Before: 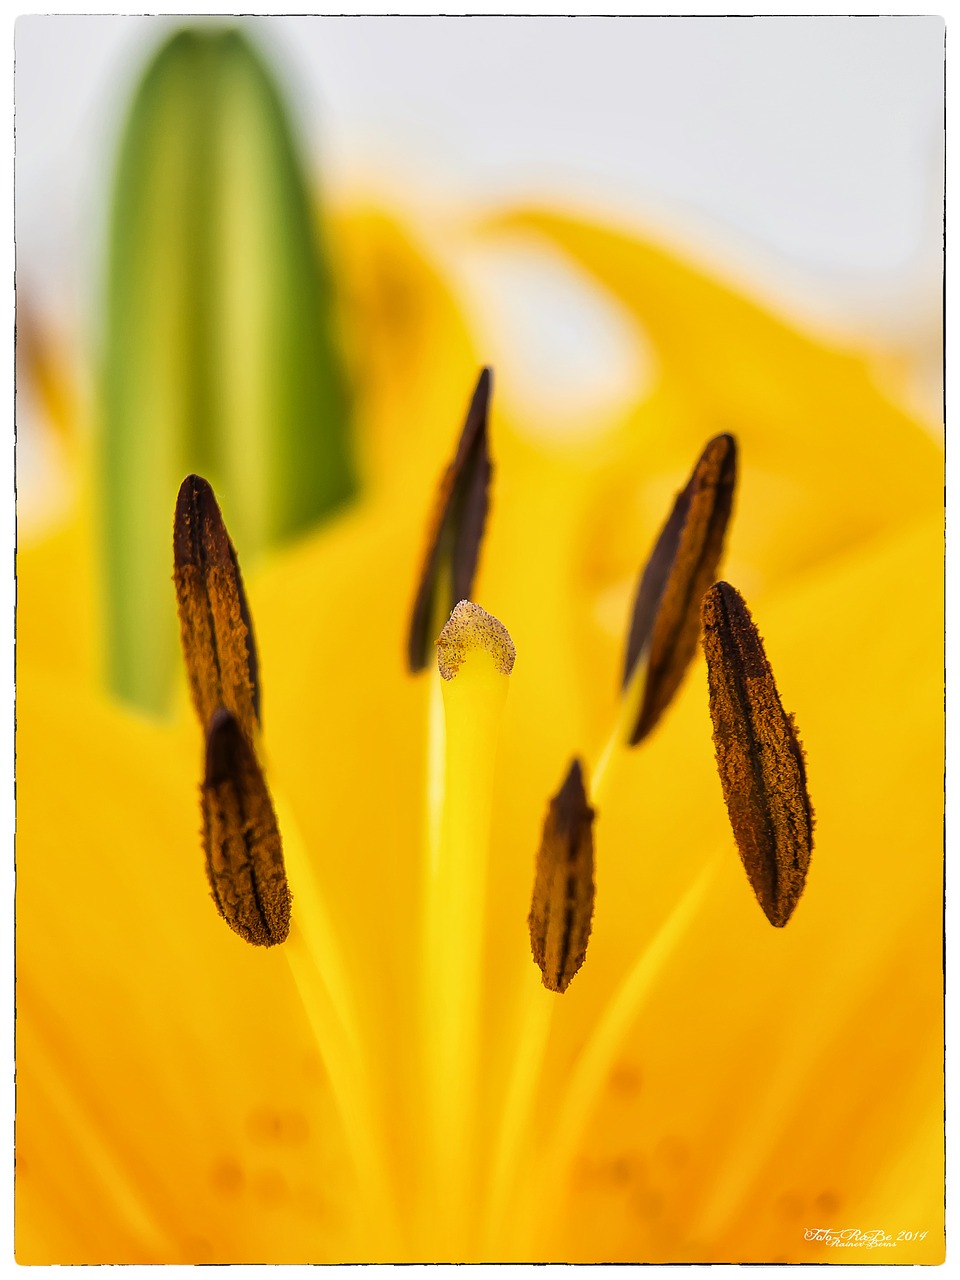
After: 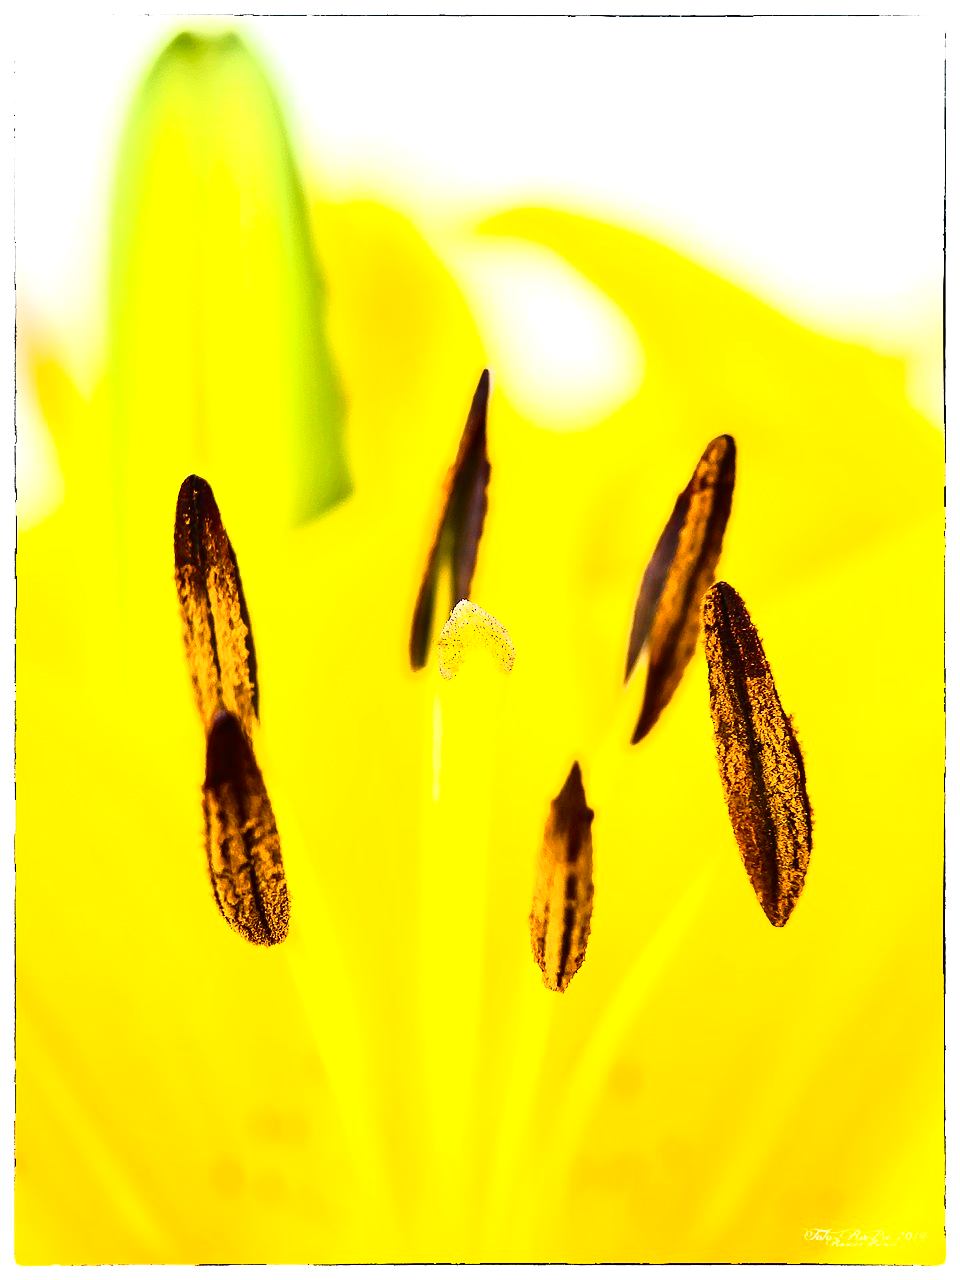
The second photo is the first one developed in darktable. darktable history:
color balance rgb: shadows lift › chroma 7.442%, shadows lift › hue 246.74°, power › hue 211.49°, perceptual saturation grading › global saturation 39.732%, perceptual saturation grading › highlights -25.112%, perceptual saturation grading › mid-tones 35.623%, perceptual saturation grading › shadows 34.987%, global vibrance 10.719%
exposure: black level correction 0, exposure 1.371 EV, compensate exposure bias true, compensate highlight preservation false
tone curve: curves: ch0 [(0, 0) (0.003, 0.003) (0.011, 0.006) (0.025, 0.012) (0.044, 0.02) (0.069, 0.023) (0.1, 0.029) (0.136, 0.037) (0.177, 0.058) (0.224, 0.084) (0.277, 0.137) (0.335, 0.209) (0.399, 0.336) (0.468, 0.478) (0.543, 0.63) (0.623, 0.789) (0.709, 0.903) (0.801, 0.967) (0.898, 0.987) (1, 1)], color space Lab, independent channels, preserve colors none
